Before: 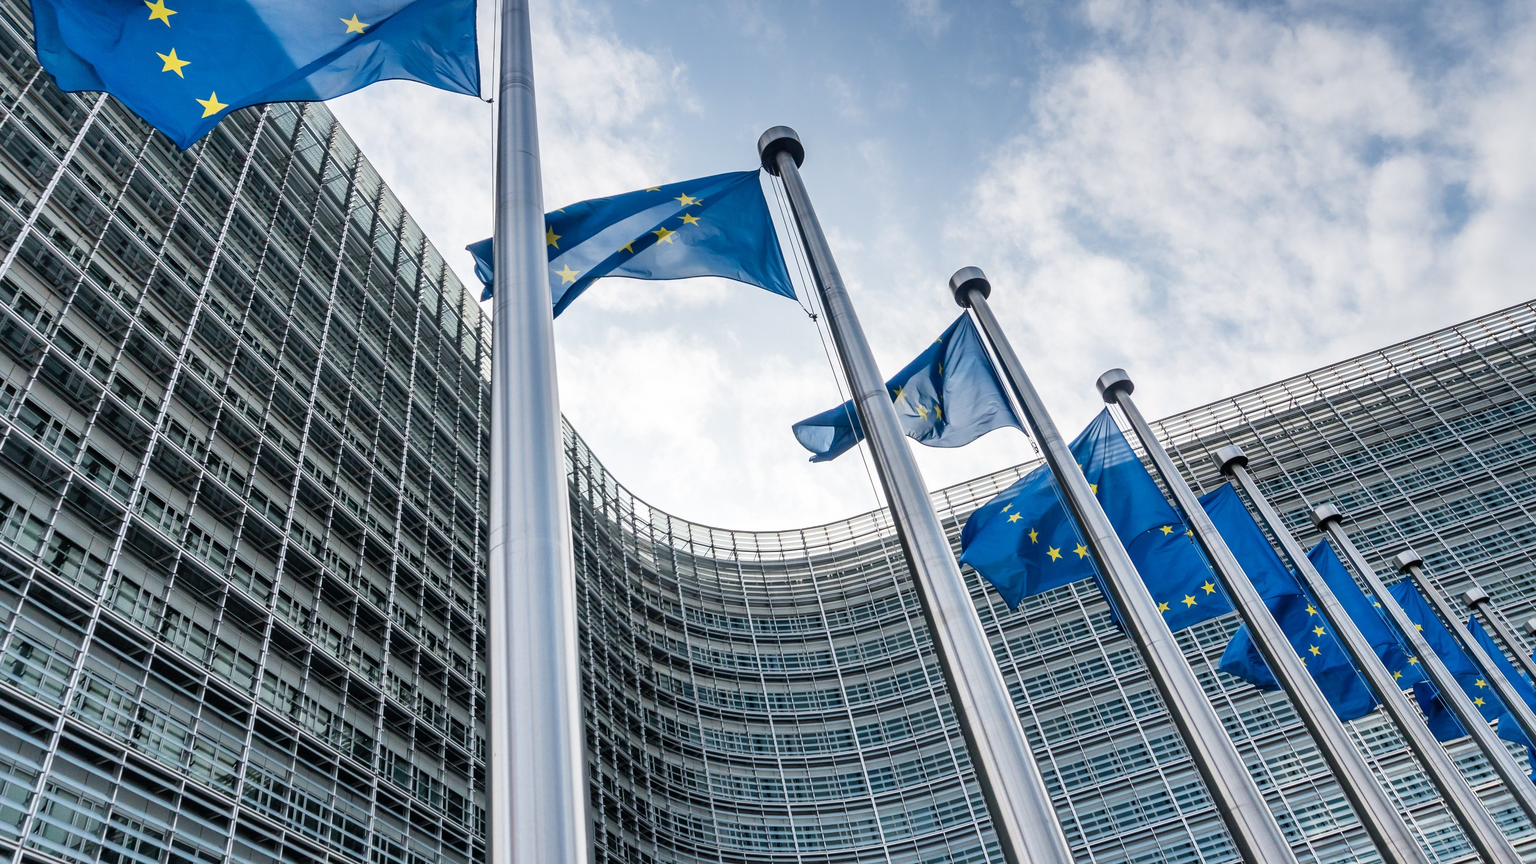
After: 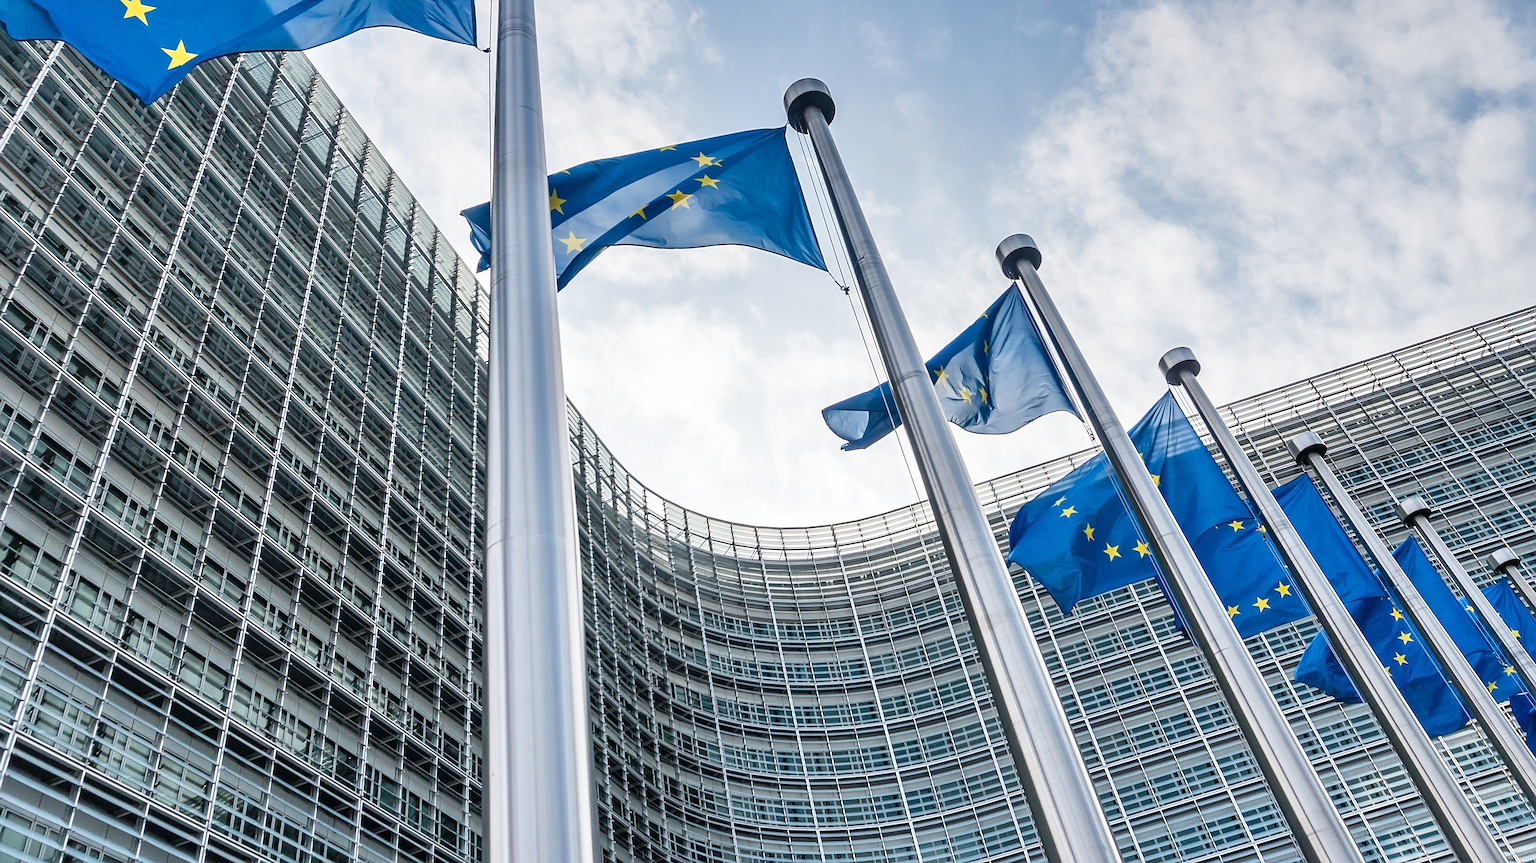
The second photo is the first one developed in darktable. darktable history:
crop: left 3.305%, top 6.436%, right 6.389%, bottom 3.258%
sharpen: on, module defaults
tone equalizer: -8 EV 1 EV, -7 EV 1 EV, -6 EV 1 EV, -5 EV 1 EV, -4 EV 1 EV, -3 EV 0.75 EV, -2 EV 0.5 EV, -1 EV 0.25 EV
